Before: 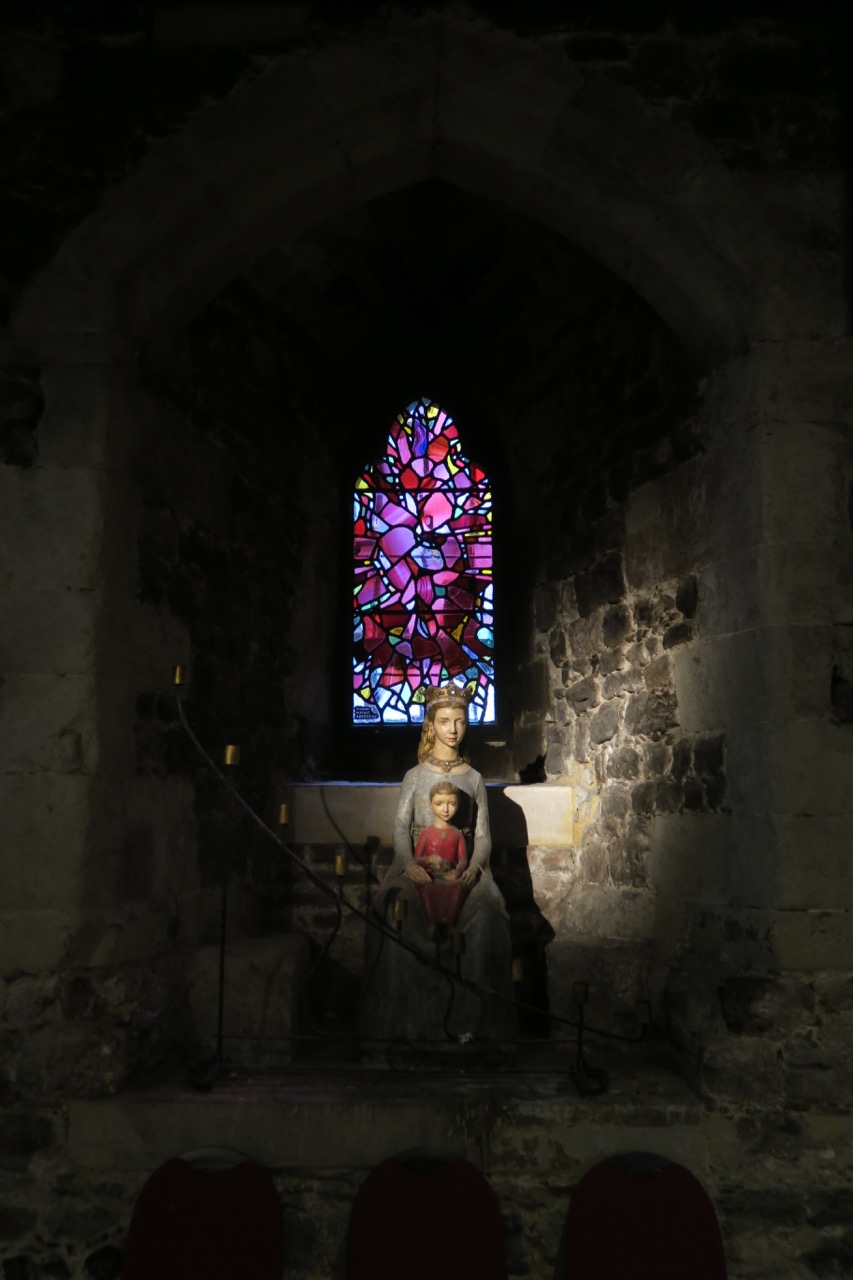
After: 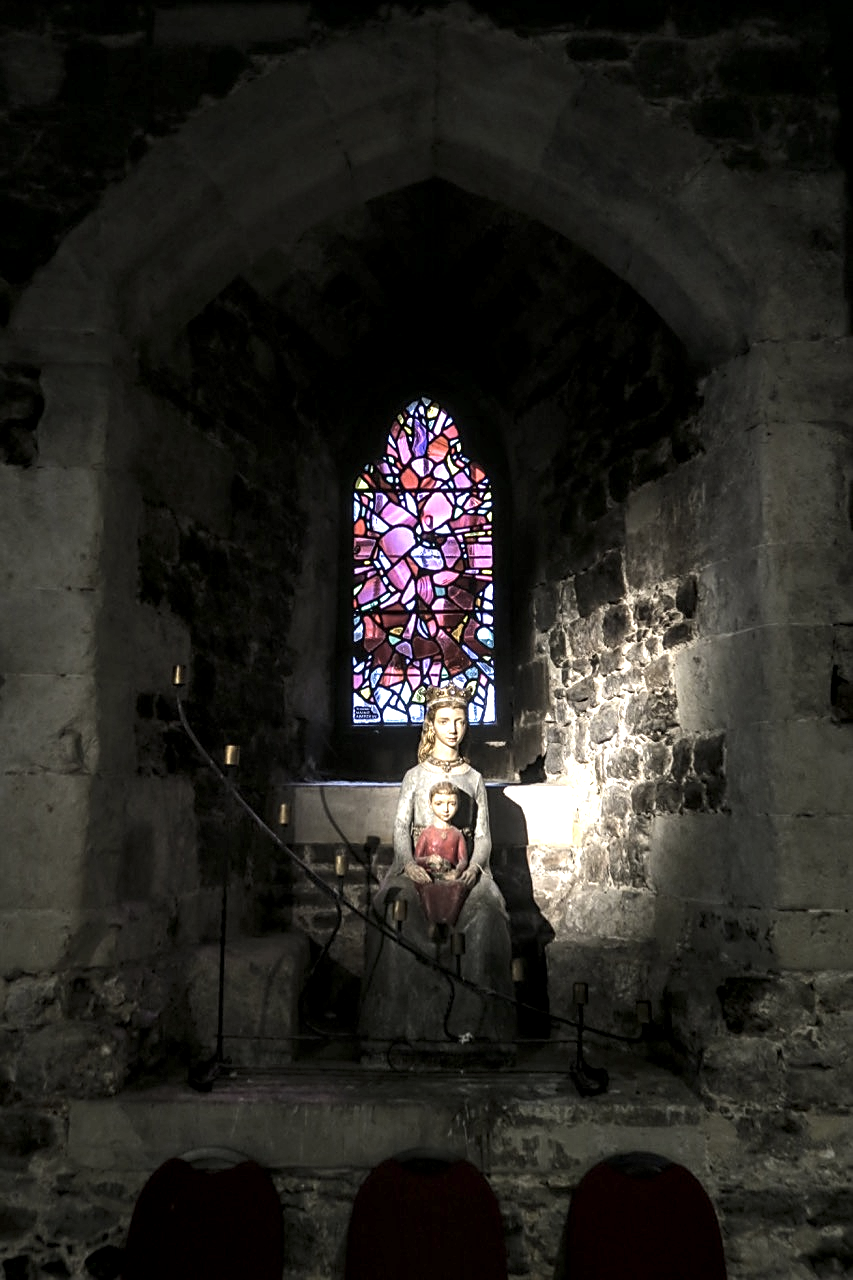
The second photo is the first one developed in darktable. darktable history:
exposure: black level correction 0, exposure 1.2 EV, compensate exposure bias true, compensate highlight preservation false
contrast brightness saturation: contrast 0.1, saturation -0.36
local contrast: detail 160%
sharpen: on, module defaults
